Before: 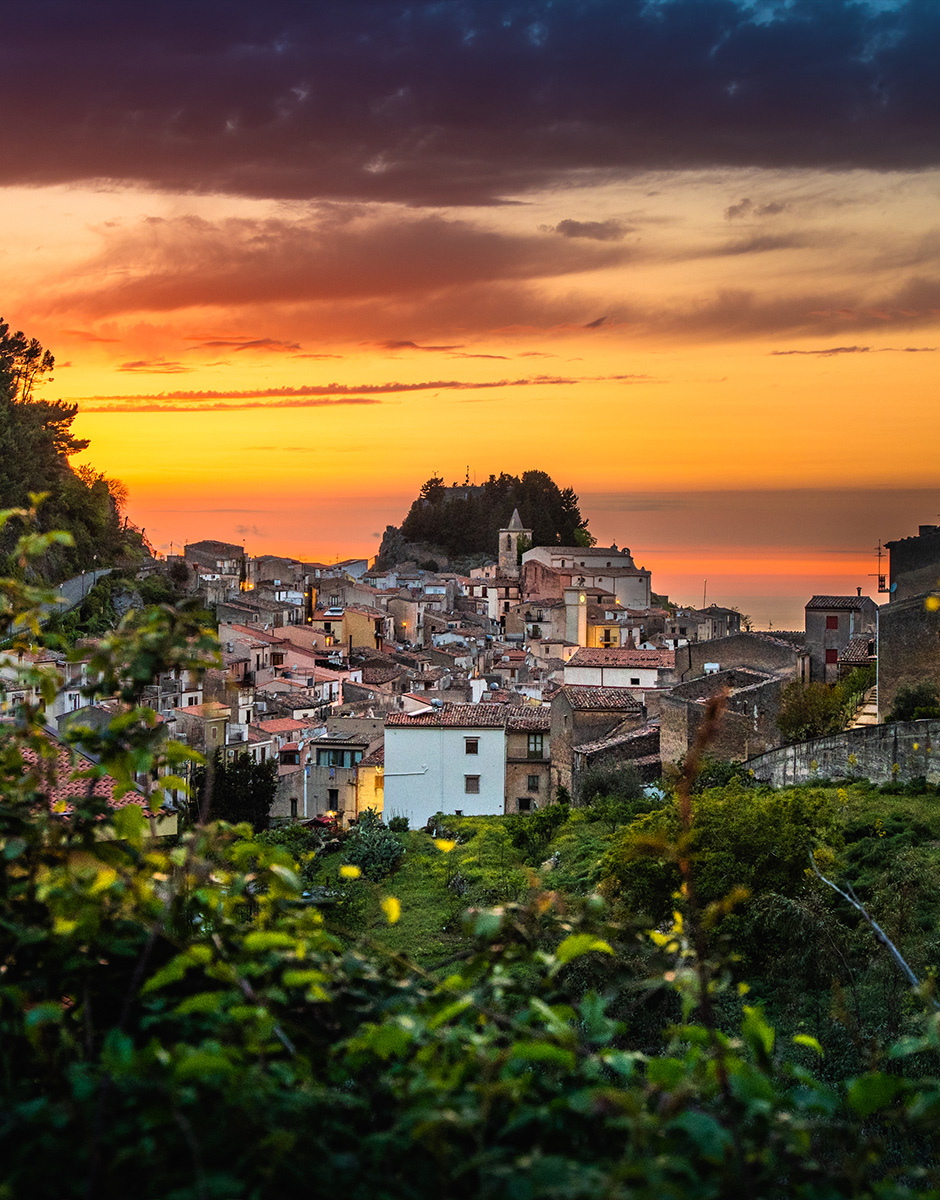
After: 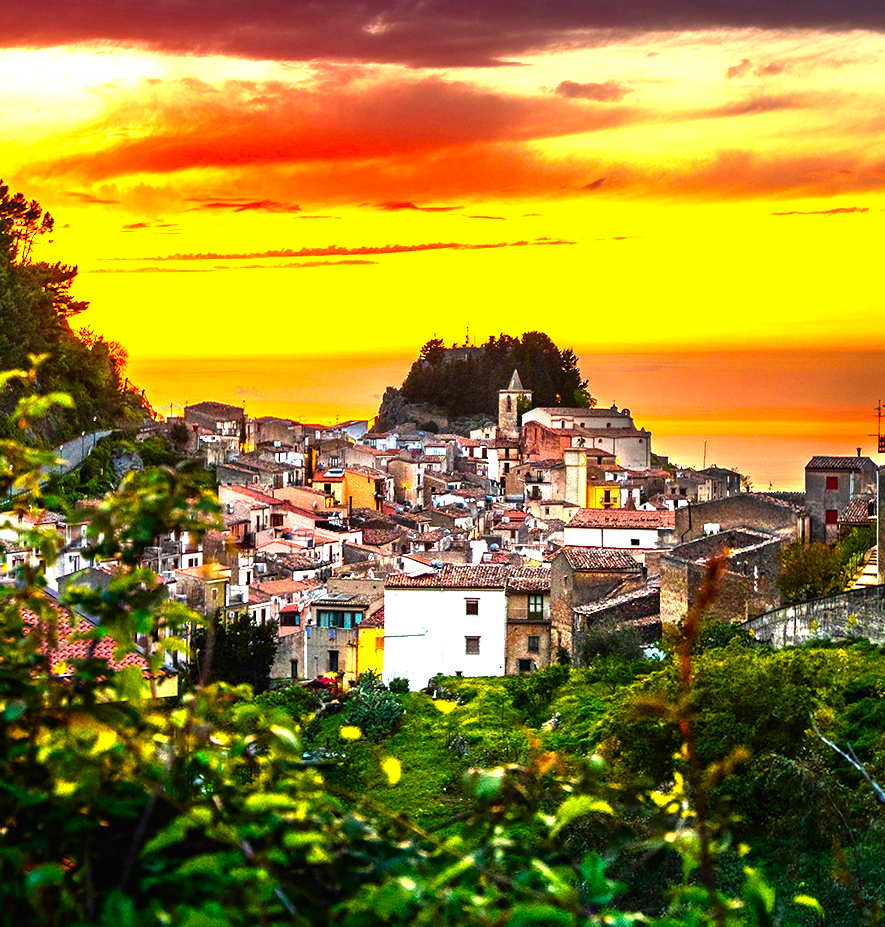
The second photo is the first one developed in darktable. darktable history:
crop and rotate: angle 0.088°, top 11.551%, right 5.579%, bottom 11.041%
color balance rgb: highlights gain › chroma 2.058%, highlights gain › hue 72.59°, perceptual saturation grading › global saturation 25.302%, perceptual brilliance grading › global brilliance 2.773%, perceptual brilliance grading › highlights -2.575%, perceptual brilliance grading › shadows 3.502%
exposure: black level correction 0, exposure 1.619 EV, compensate exposure bias true, compensate highlight preservation false
contrast brightness saturation: brightness -0.253, saturation 0.203
